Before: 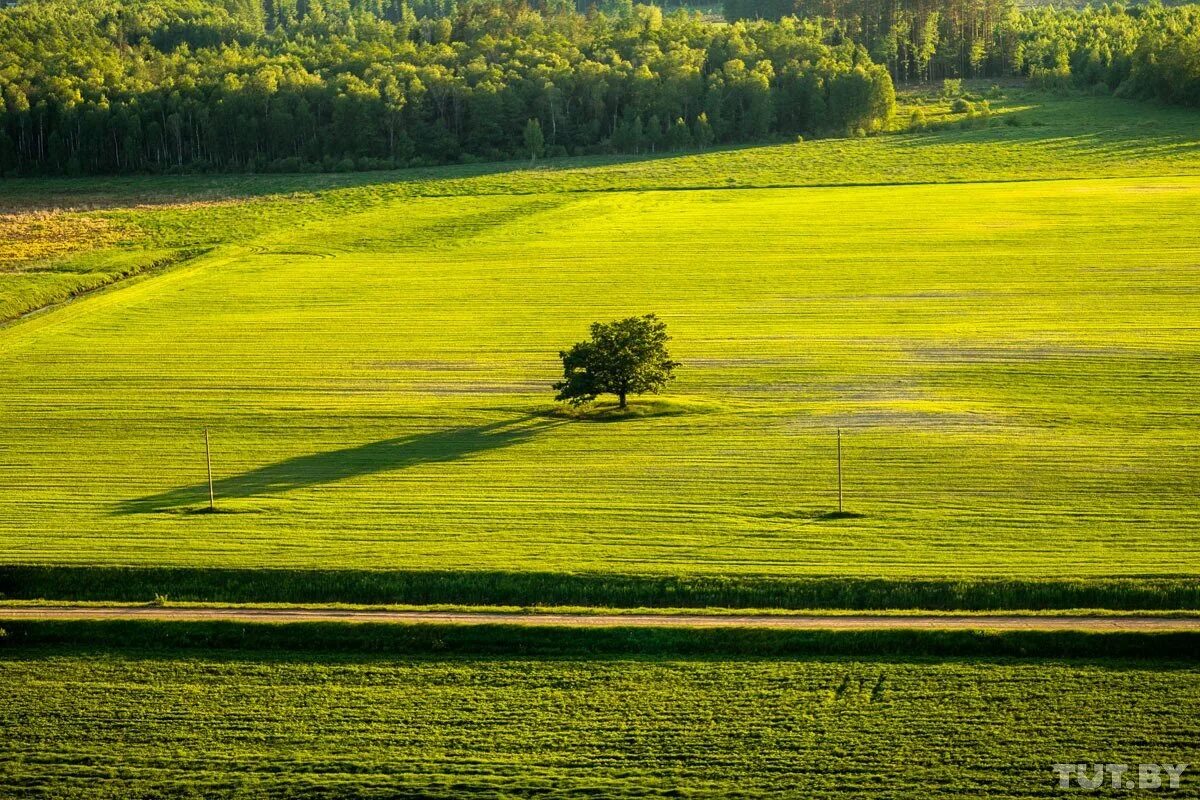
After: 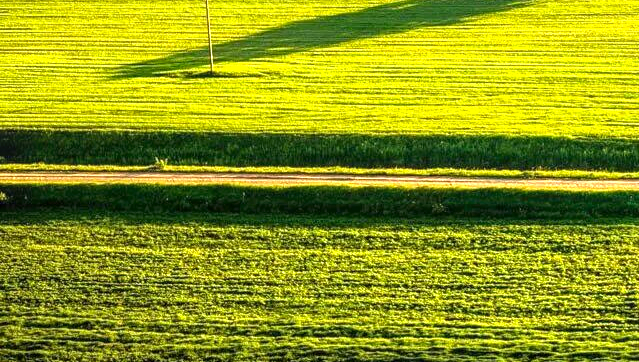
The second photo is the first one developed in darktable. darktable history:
color correction: highlights b* -0.007, saturation 1.06
crop and rotate: top 54.549%, right 46.735%, bottom 0.182%
local contrast: on, module defaults
exposure: black level correction 0, exposure 1.107 EV, compensate highlight preservation false
